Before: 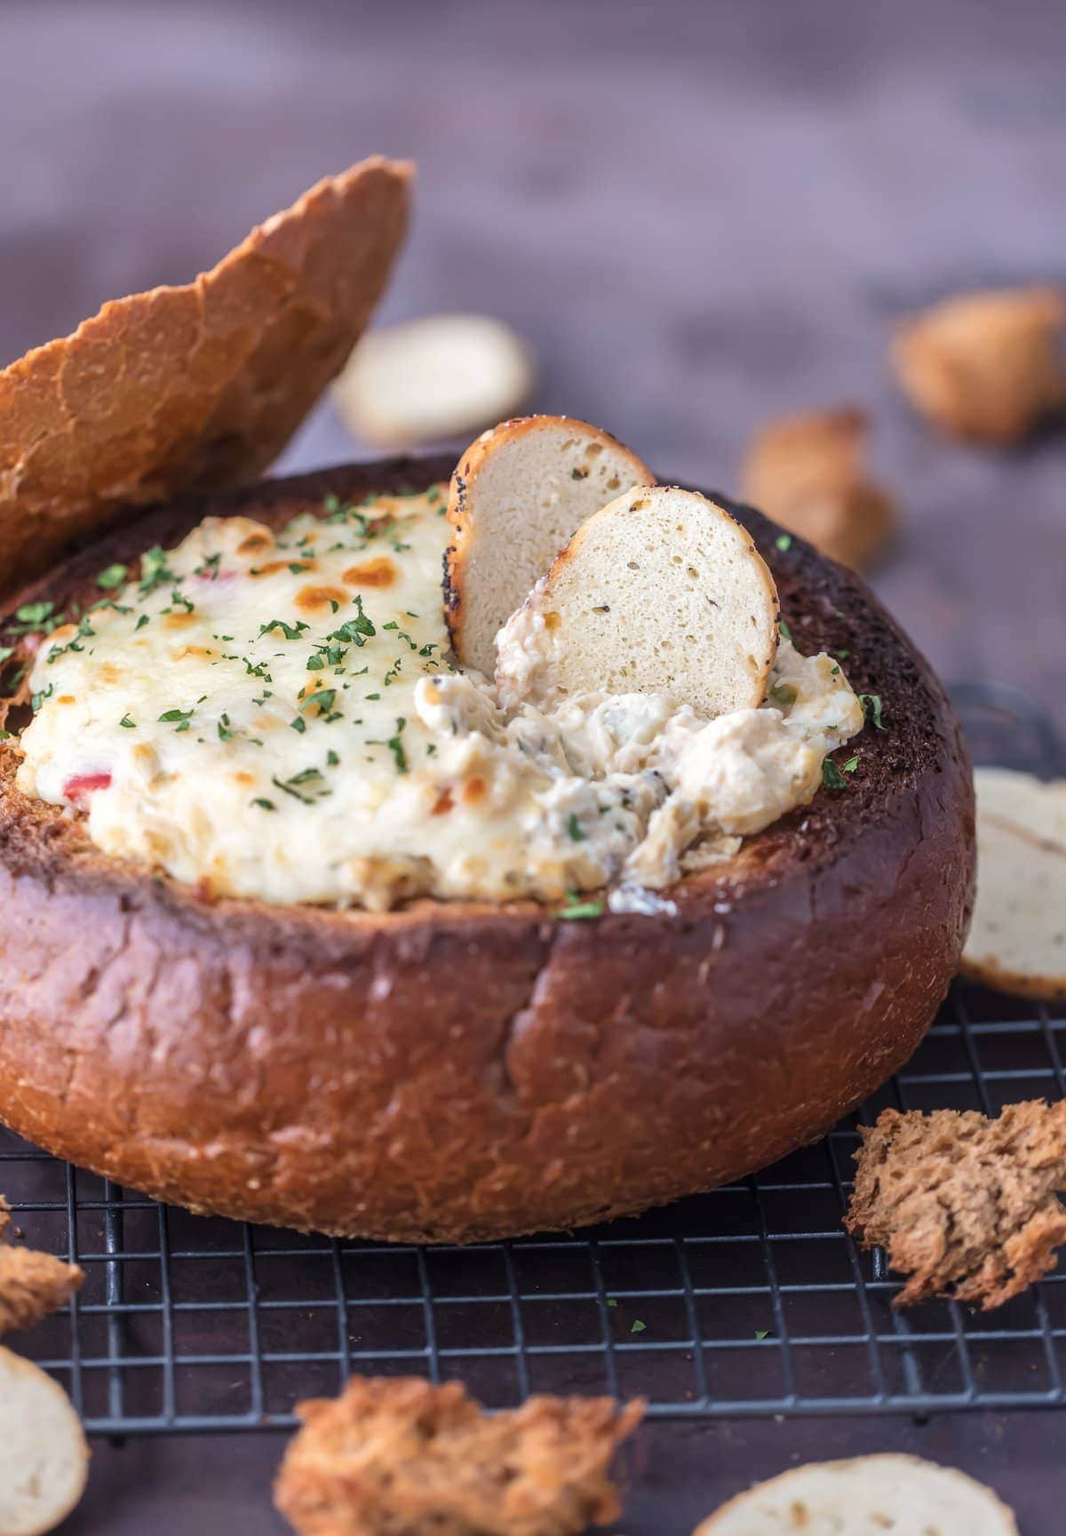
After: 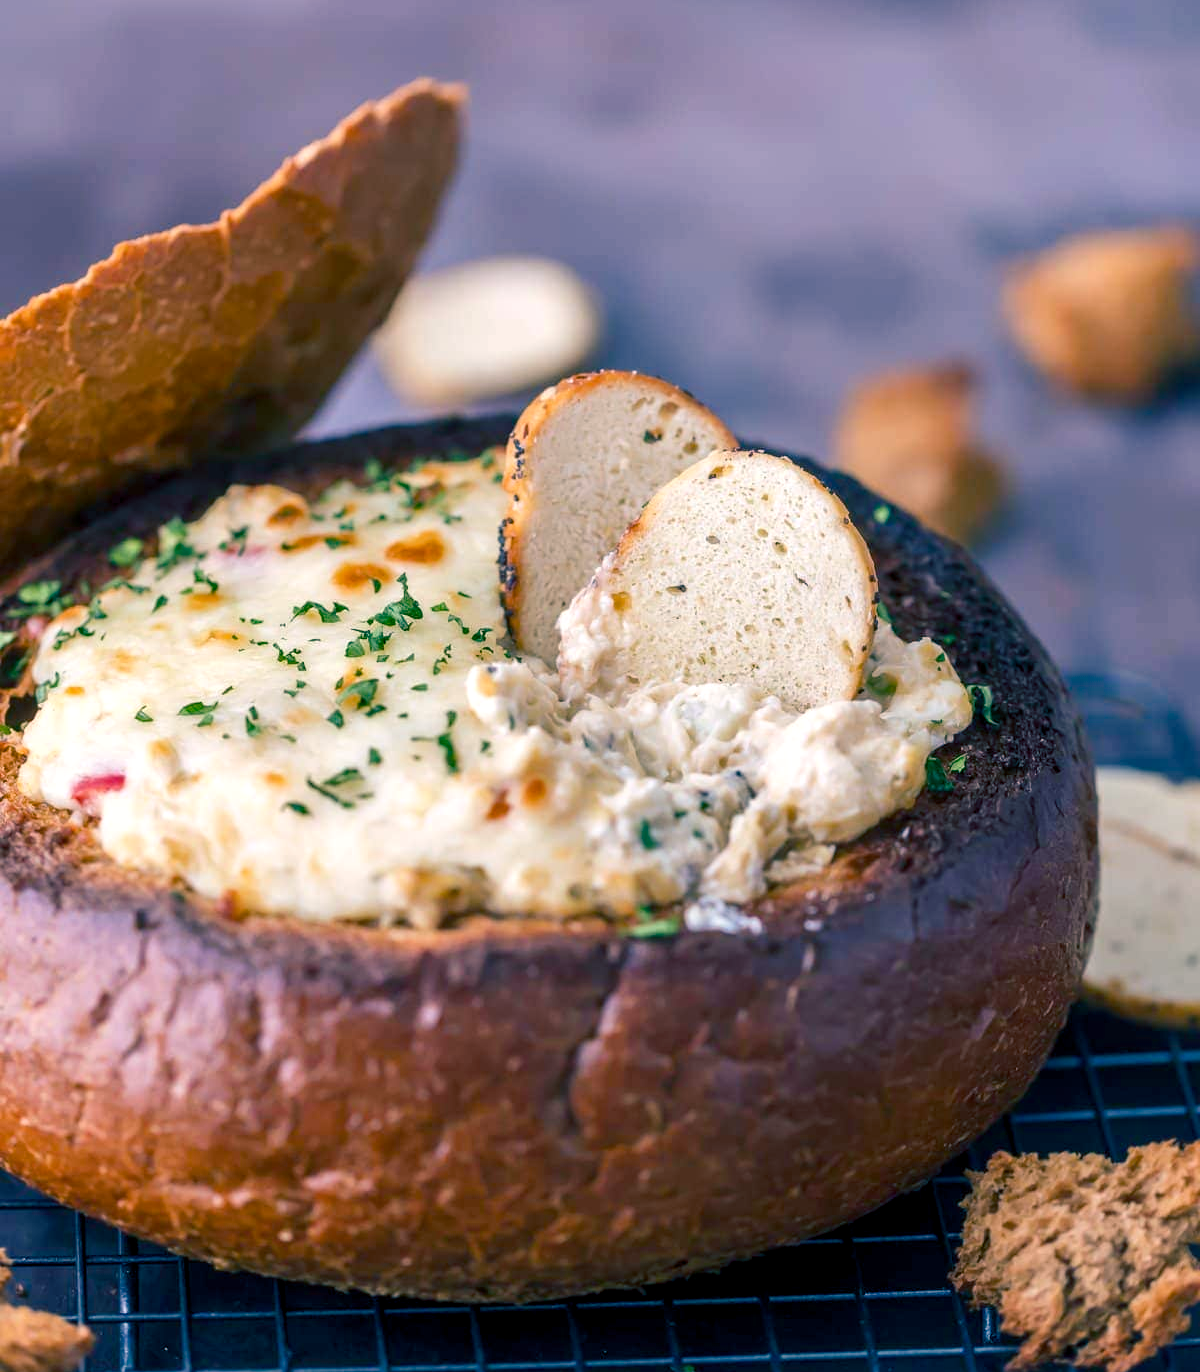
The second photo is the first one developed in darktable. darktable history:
color balance rgb: shadows lift › luminance -28.76%, shadows lift › chroma 10%, shadows lift › hue 230°, power › chroma 0.5%, power › hue 215°, highlights gain › luminance 7.14%, highlights gain › chroma 1%, highlights gain › hue 50°, global offset › luminance -0.29%, global offset › hue 260°, perceptual saturation grading › global saturation 20%, perceptual saturation grading › highlights -13.92%, perceptual saturation grading › shadows 50%
crop and rotate: top 5.667%, bottom 14.937%
